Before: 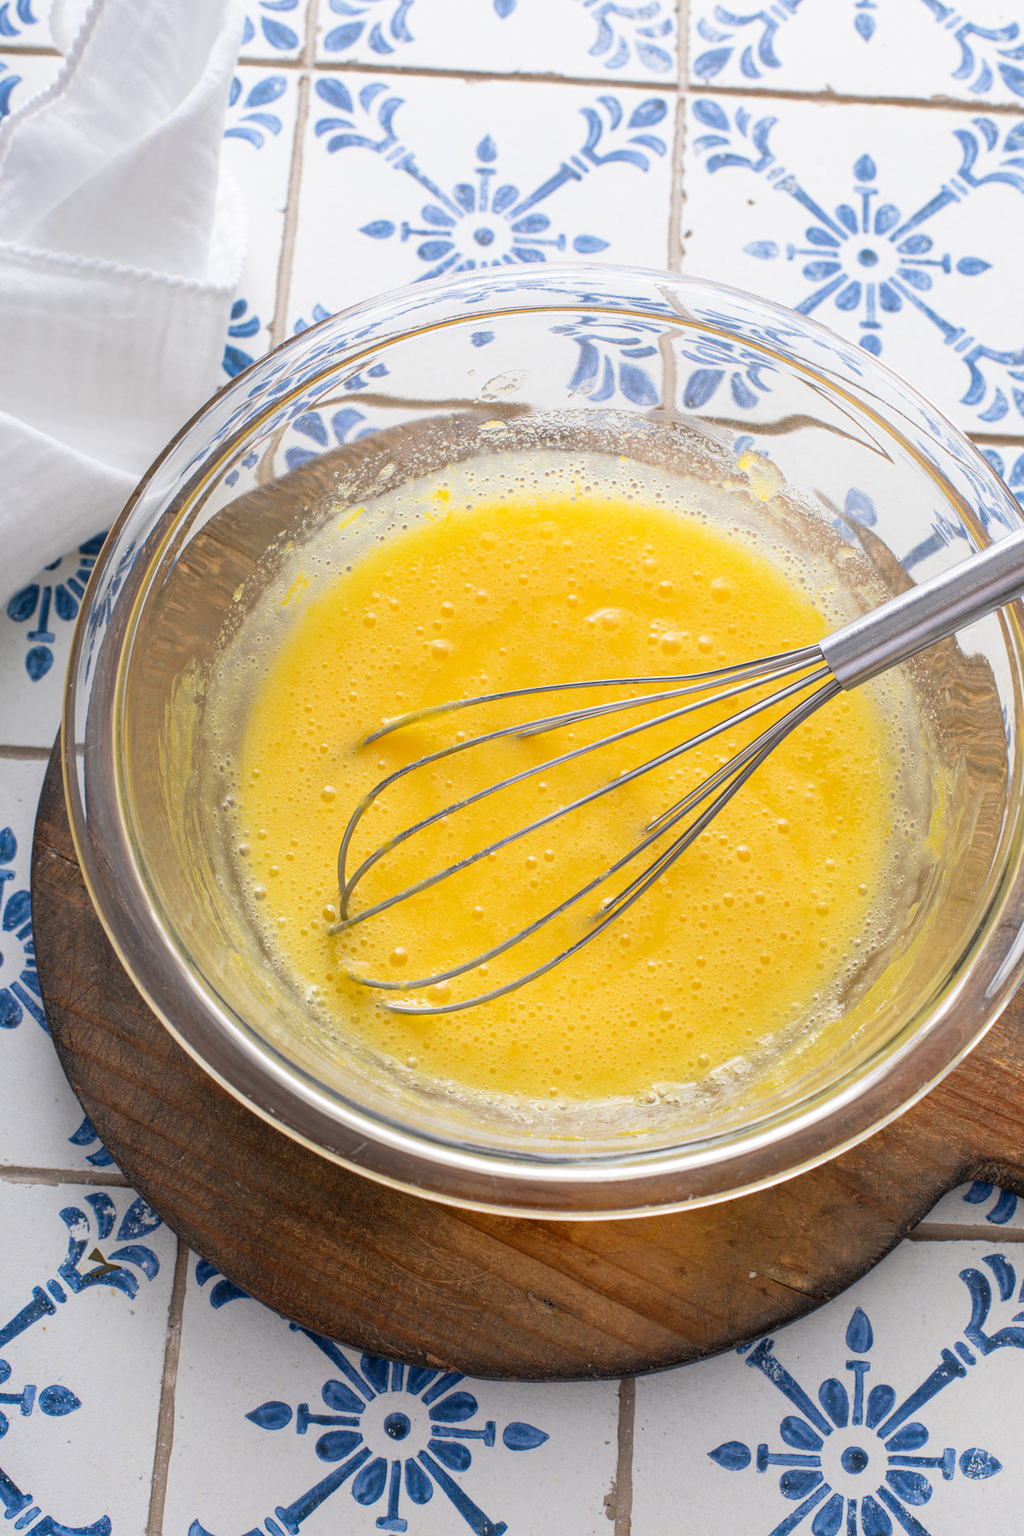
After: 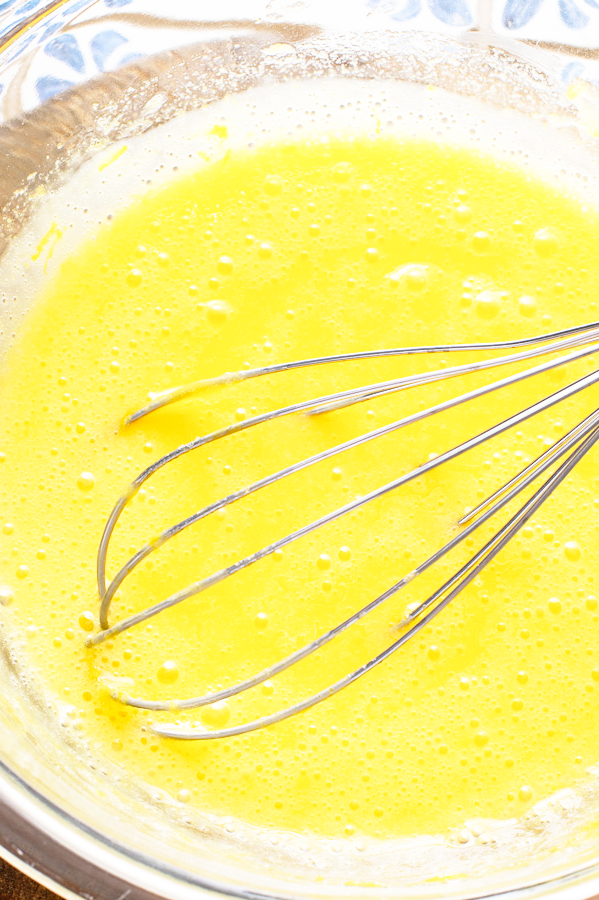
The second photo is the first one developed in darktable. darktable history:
crop: left 25%, top 25%, right 25%, bottom 25%
base curve: curves: ch0 [(0, 0) (0.012, 0.01) (0.073, 0.168) (0.31, 0.711) (0.645, 0.957) (1, 1)], preserve colors none
